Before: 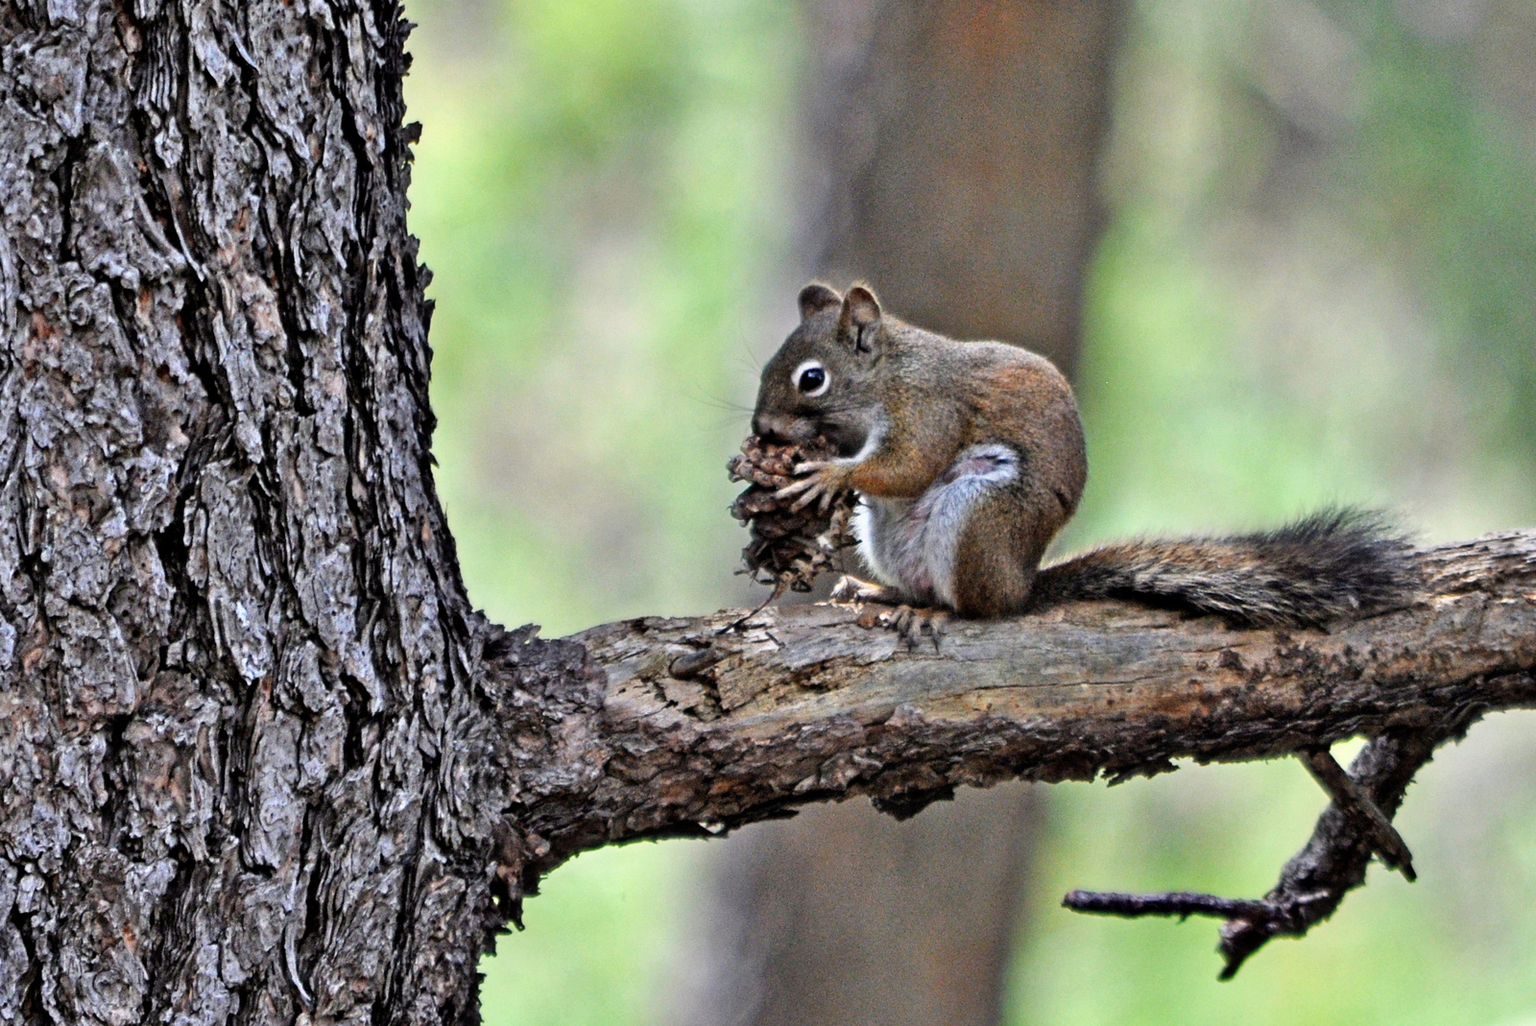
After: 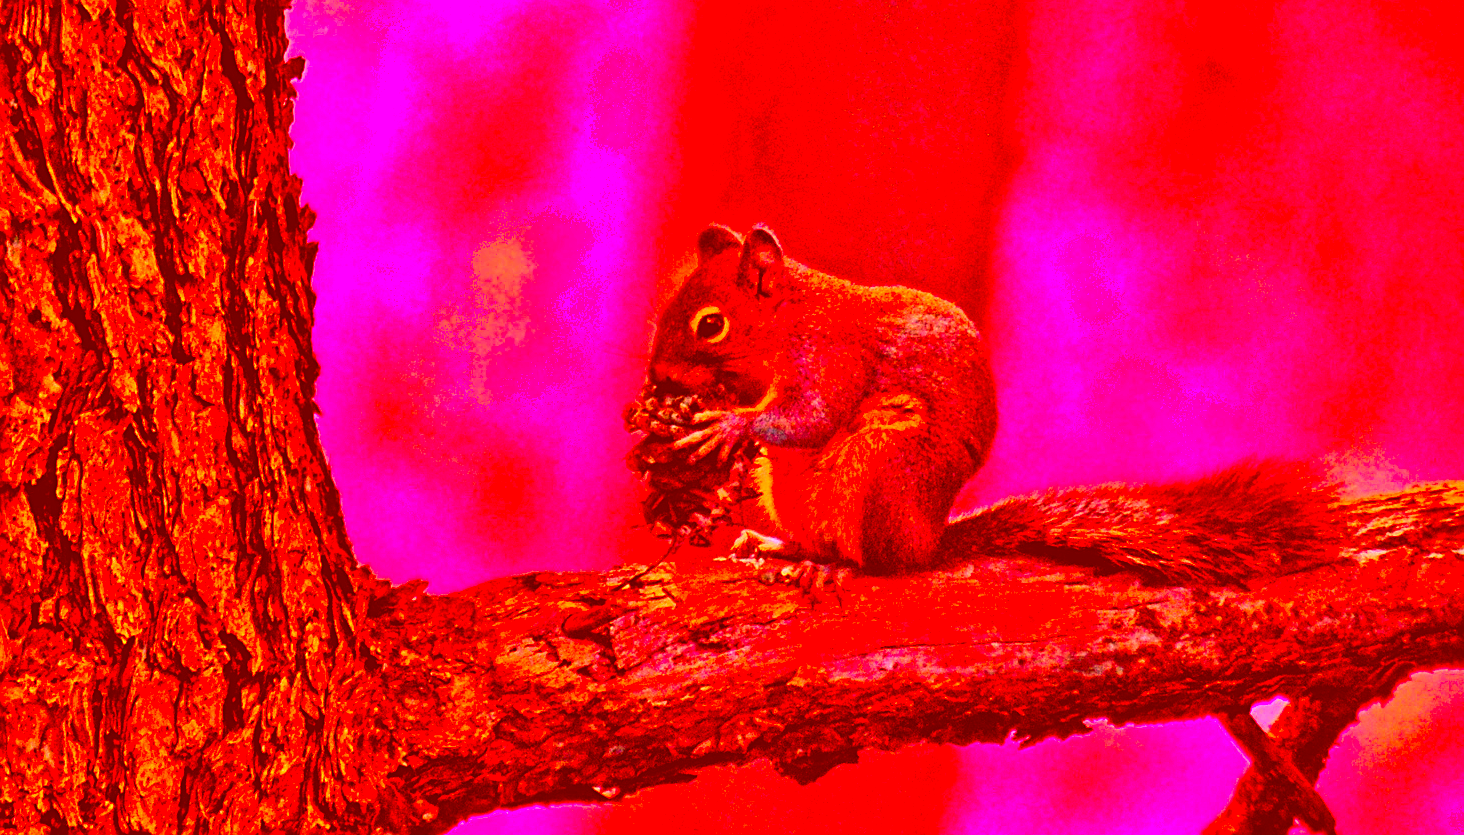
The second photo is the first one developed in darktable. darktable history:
color correction: highlights a* -39.18, highlights b* -39.74, shadows a* -39.35, shadows b* -39.3, saturation -2.95
crop: left 8.455%, top 6.624%, bottom 15.253%
exposure: black level correction 0, exposure 0.694 EV, compensate exposure bias true, compensate highlight preservation false
shadows and highlights: radius 100.75, shadows 50.81, highlights -66.02, soften with gaussian
sharpen: on, module defaults
